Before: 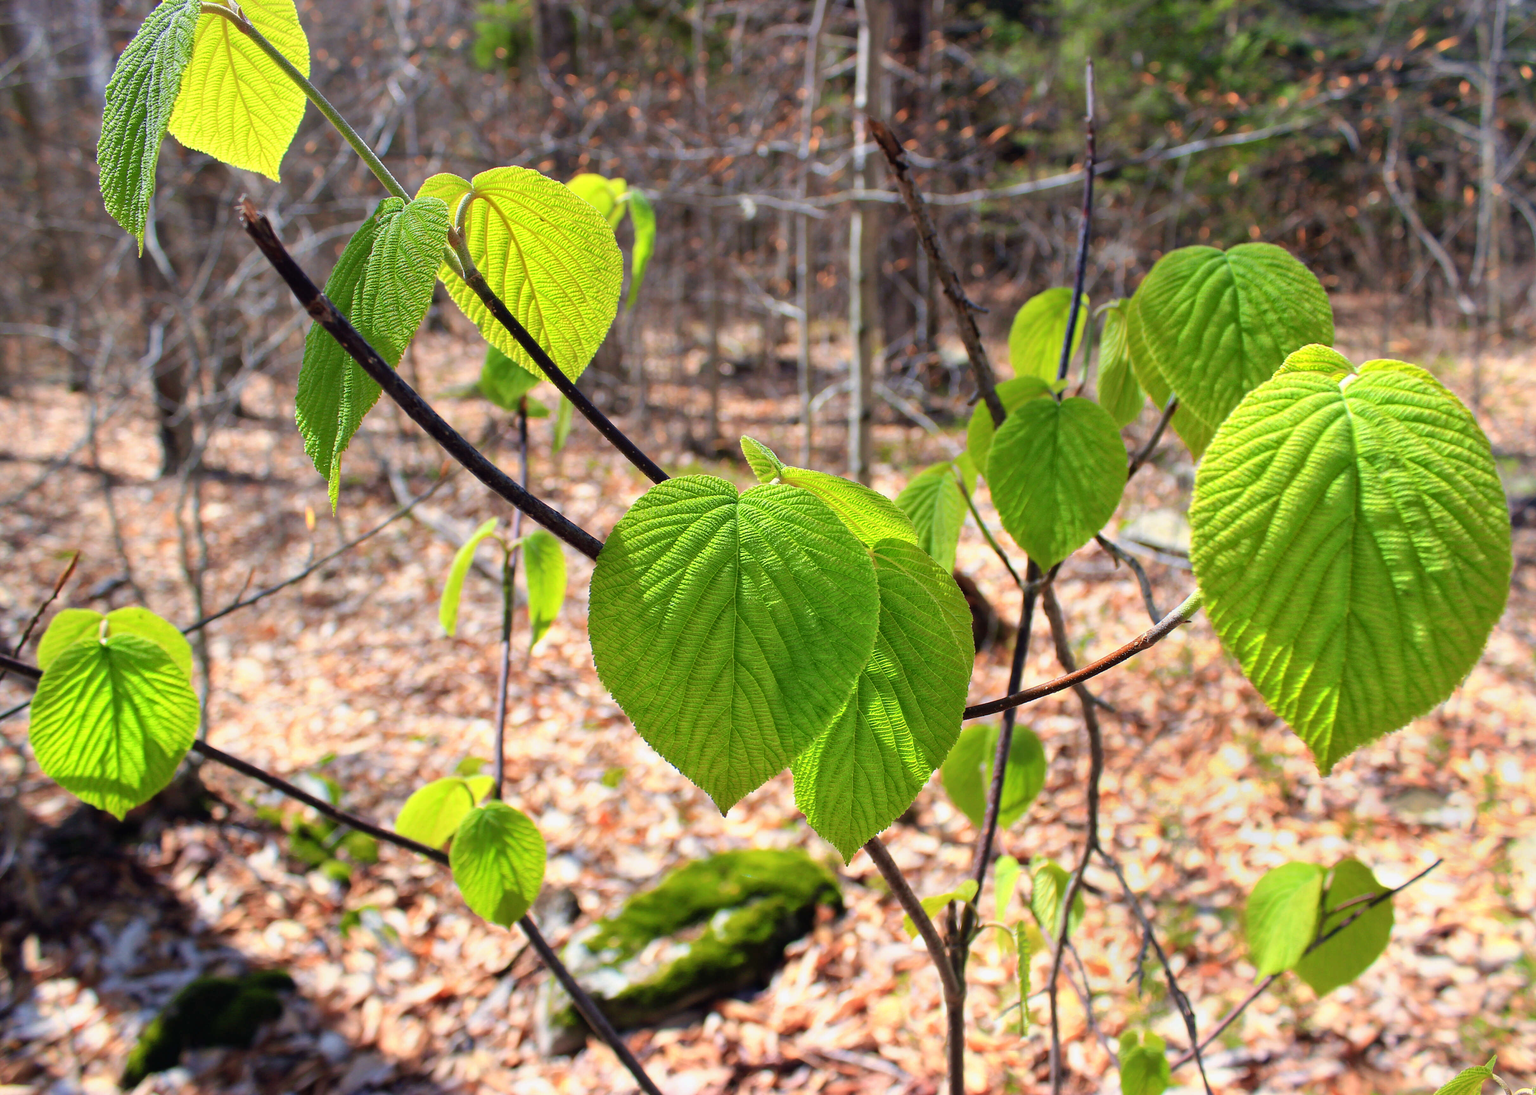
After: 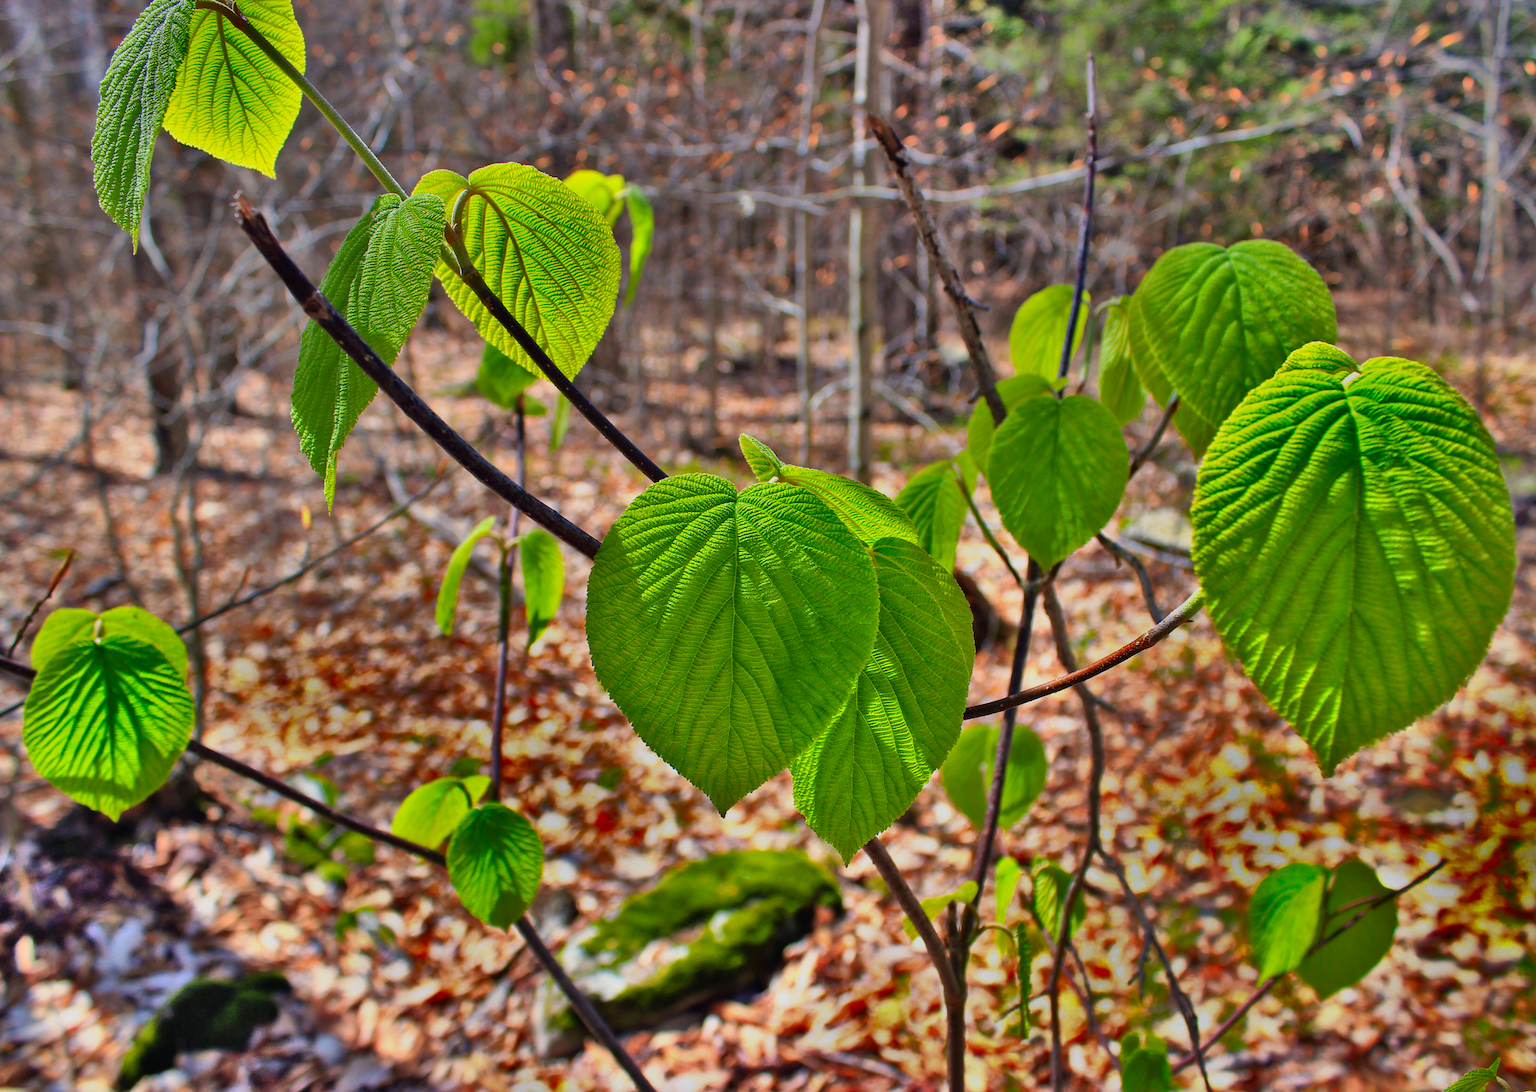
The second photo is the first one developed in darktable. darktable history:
shadows and highlights: radius 123.98, shadows 100, white point adjustment -3, highlights -100, highlights color adjustment 89.84%, soften with gaussian
contrast brightness saturation: contrast 0.04, saturation 0.16
crop: left 0.434%, top 0.485%, right 0.244%, bottom 0.386%
exposure: exposure -0.177 EV, compensate highlight preservation false
